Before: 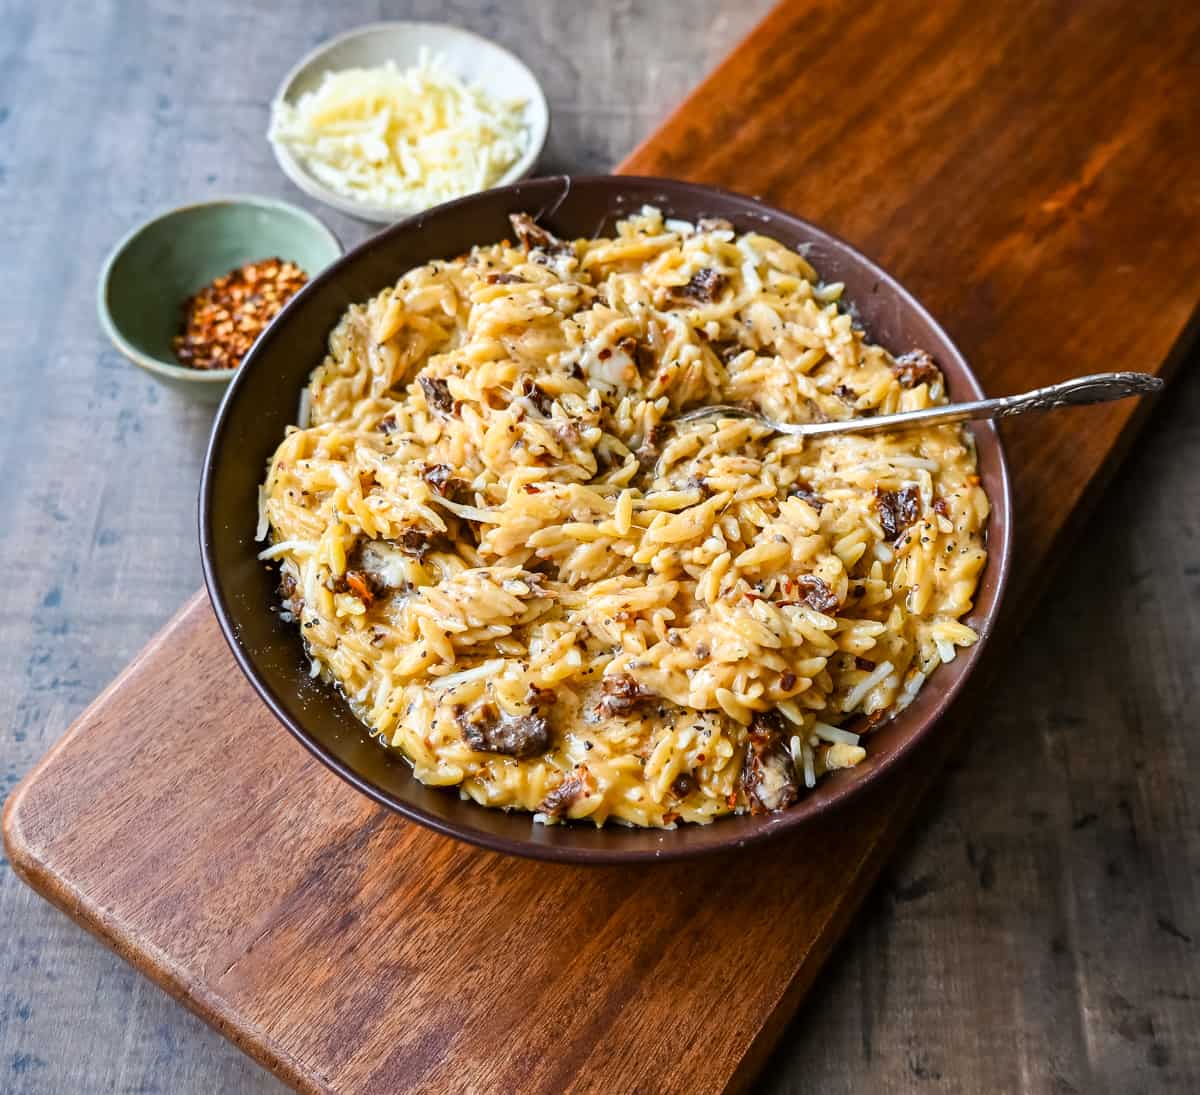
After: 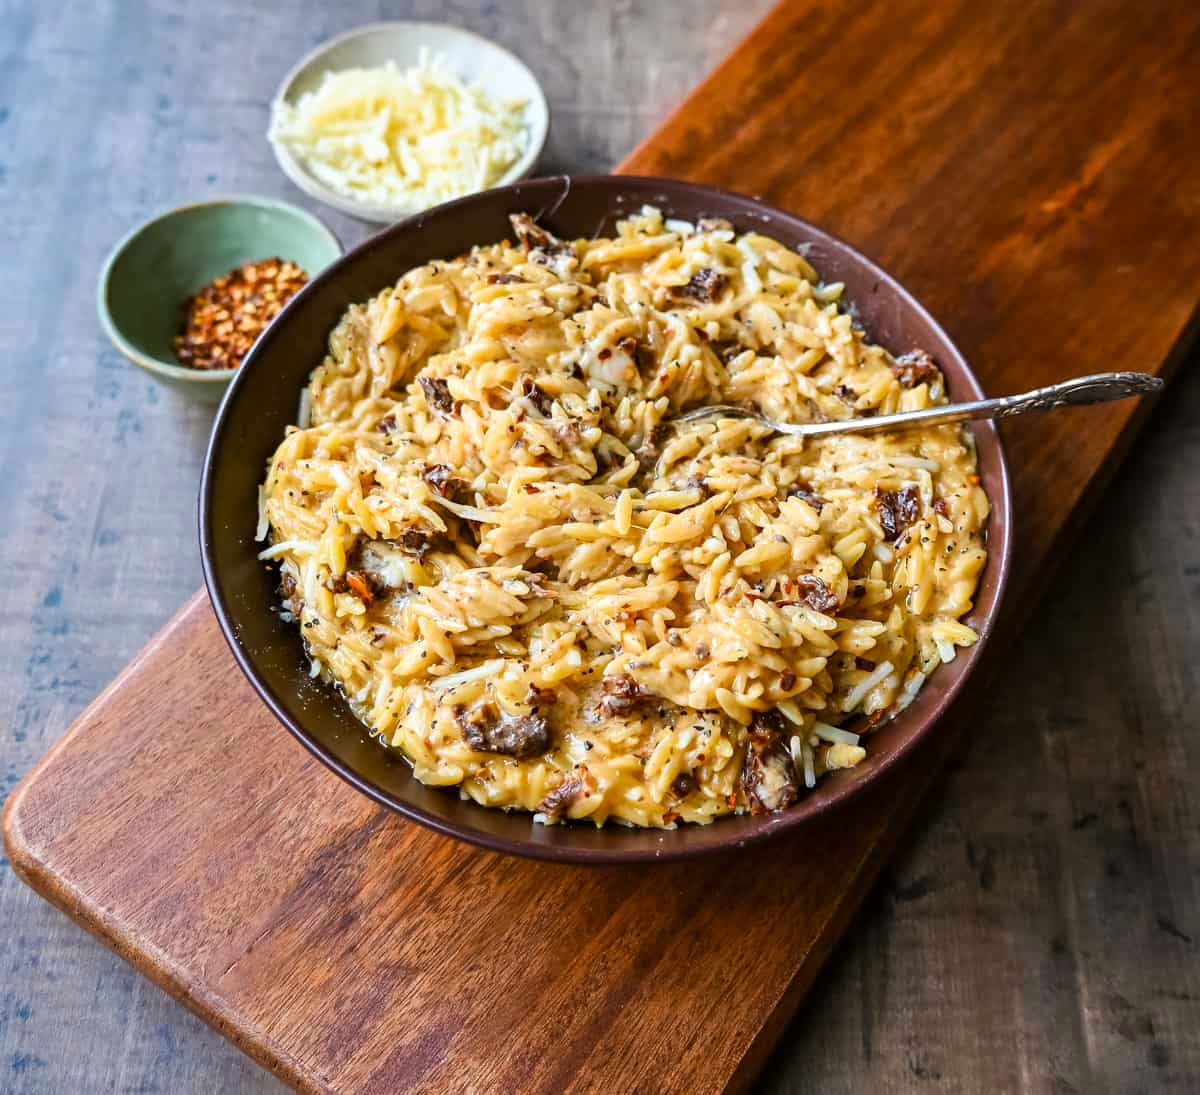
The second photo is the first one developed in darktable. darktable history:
velvia: on, module defaults
